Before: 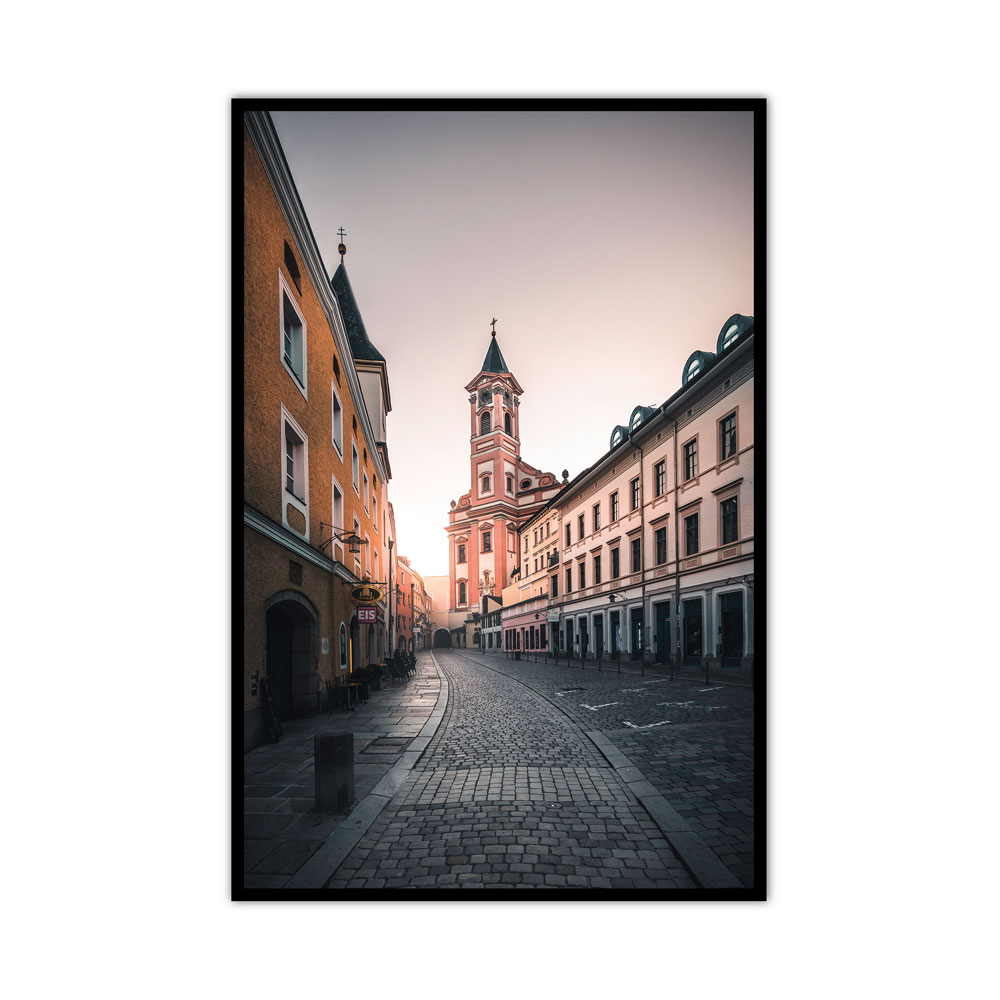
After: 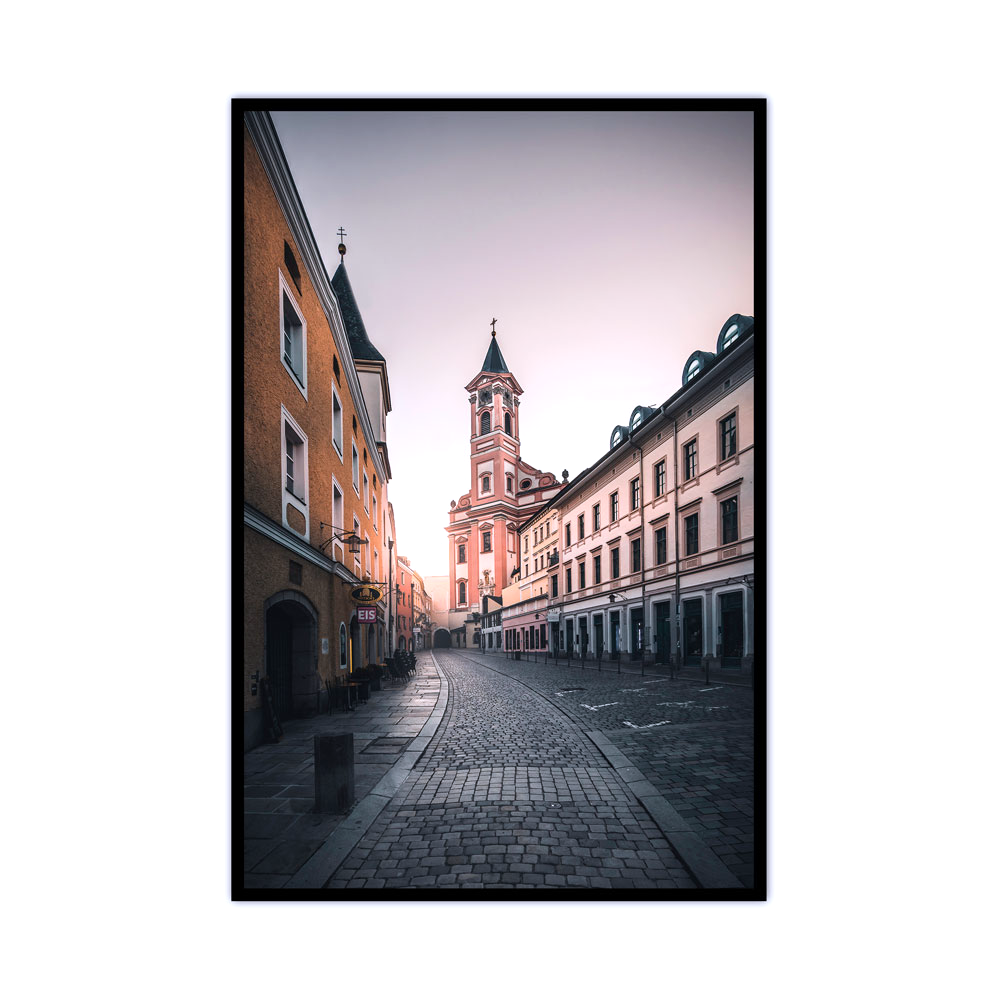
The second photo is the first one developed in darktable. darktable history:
shadows and highlights: shadows -11.76, white point adjustment 4.09, highlights 27.8
color calibration: illuminant as shot in camera, x 0.358, y 0.373, temperature 4628.91 K, saturation algorithm version 1 (2020)
